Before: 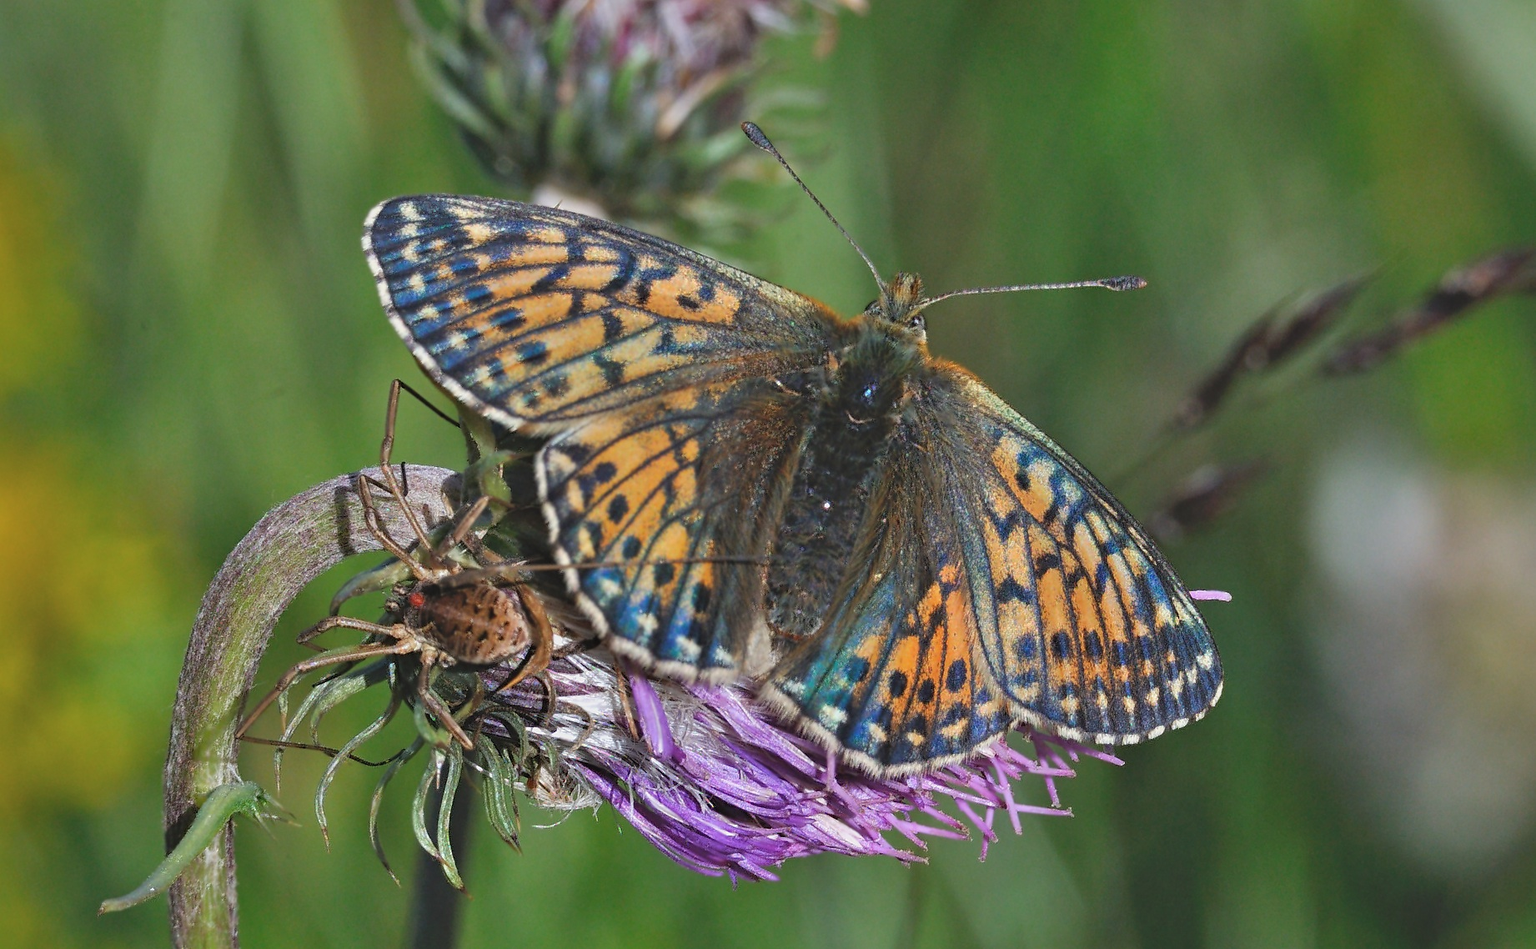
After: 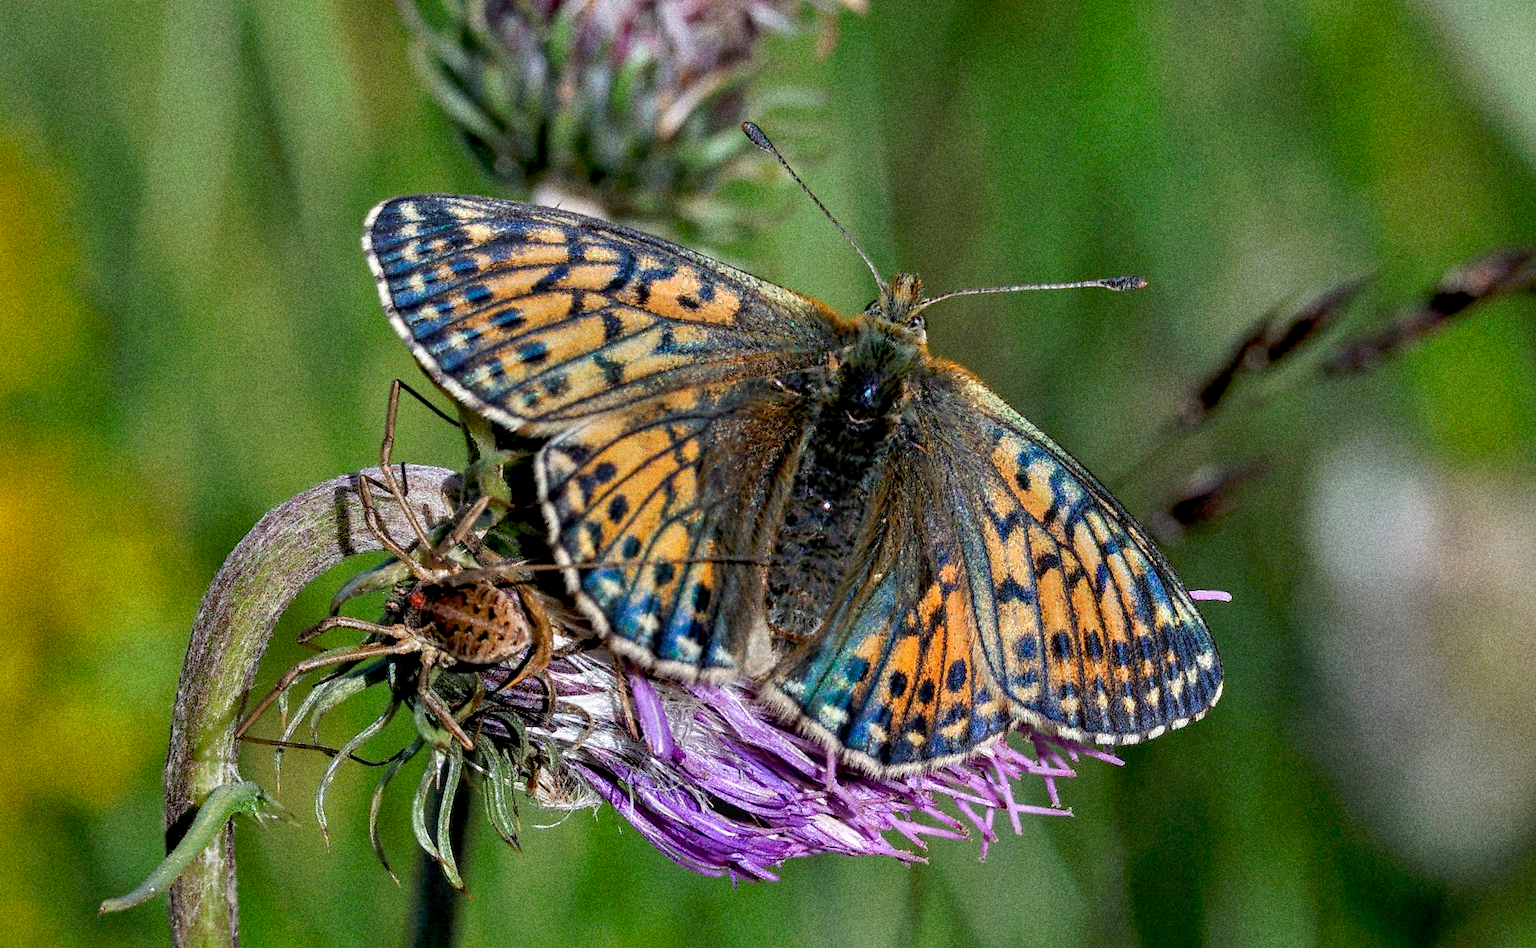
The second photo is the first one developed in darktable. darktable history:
exposure: black level correction 0.025, exposure 0.182 EV, compensate highlight preservation false
tone curve: curves: ch0 [(0, 0) (0.003, 0.013) (0.011, 0.017) (0.025, 0.028) (0.044, 0.049) (0.069, 0.07) (0.1, 0.103) (0.136, 0.143) (0.177, 0.186) (0.224, 0.232) (0.277, 0.282) (0.335, 0.333) (0.399, 0.405) (0.468, 0.477) (0.543, 0.54) (0.623, 0.627) (0.709, 0.709) (0.801, 0.798) (0.898, 0.902) (1, 1)], preserve colors none
grain: coarseness 14.49 ISO, strength 48.04%, mid-tones bias 35%
local contrast: on, module defaults
